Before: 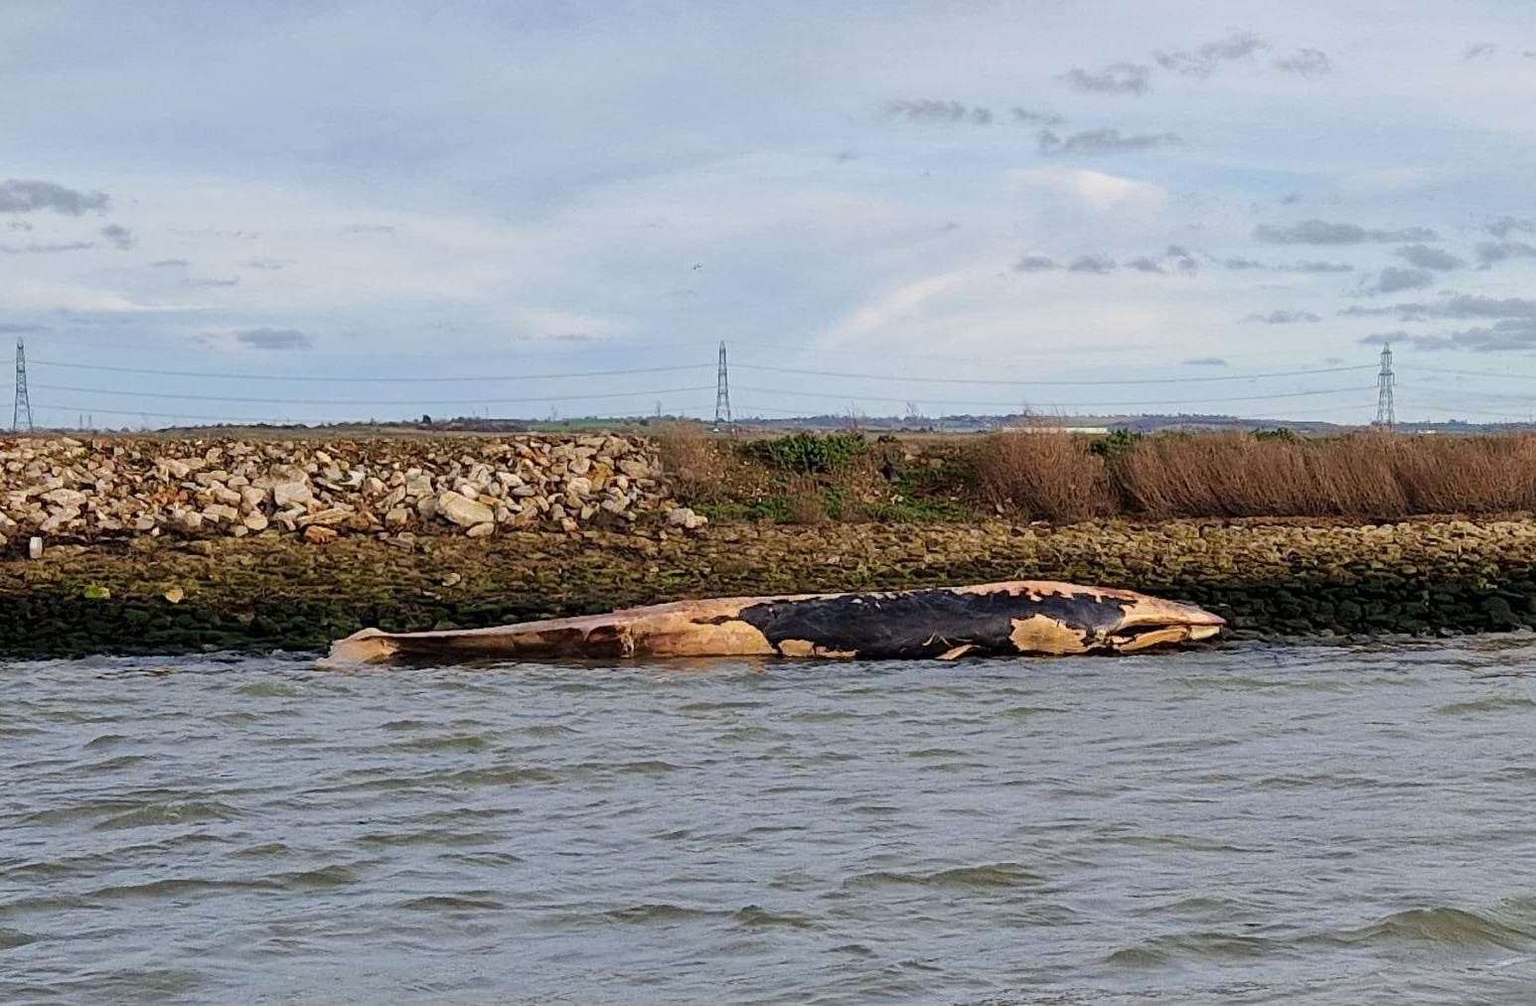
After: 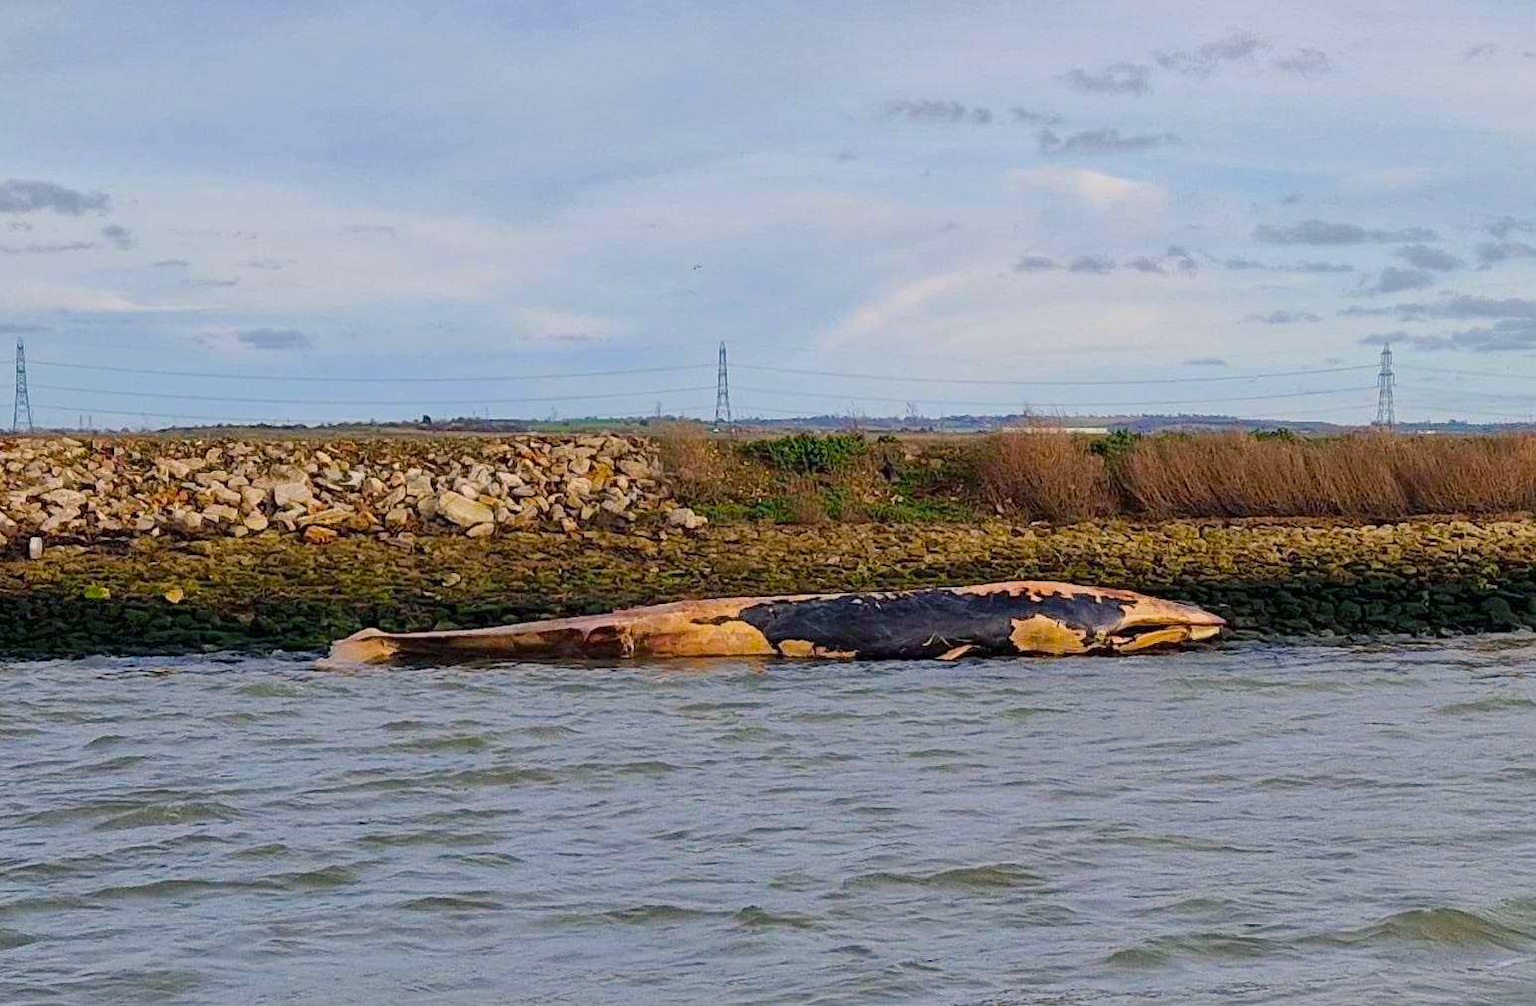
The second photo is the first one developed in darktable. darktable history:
color balance rgb: shadows lift › chroma 3.289%, shadows lift › hue 242.83°, highlights gain › chroma 0.174%, highlights gain › hue 331.07°, perceptual saturation grading › global saturation 35.483%, contrast -10.193%
